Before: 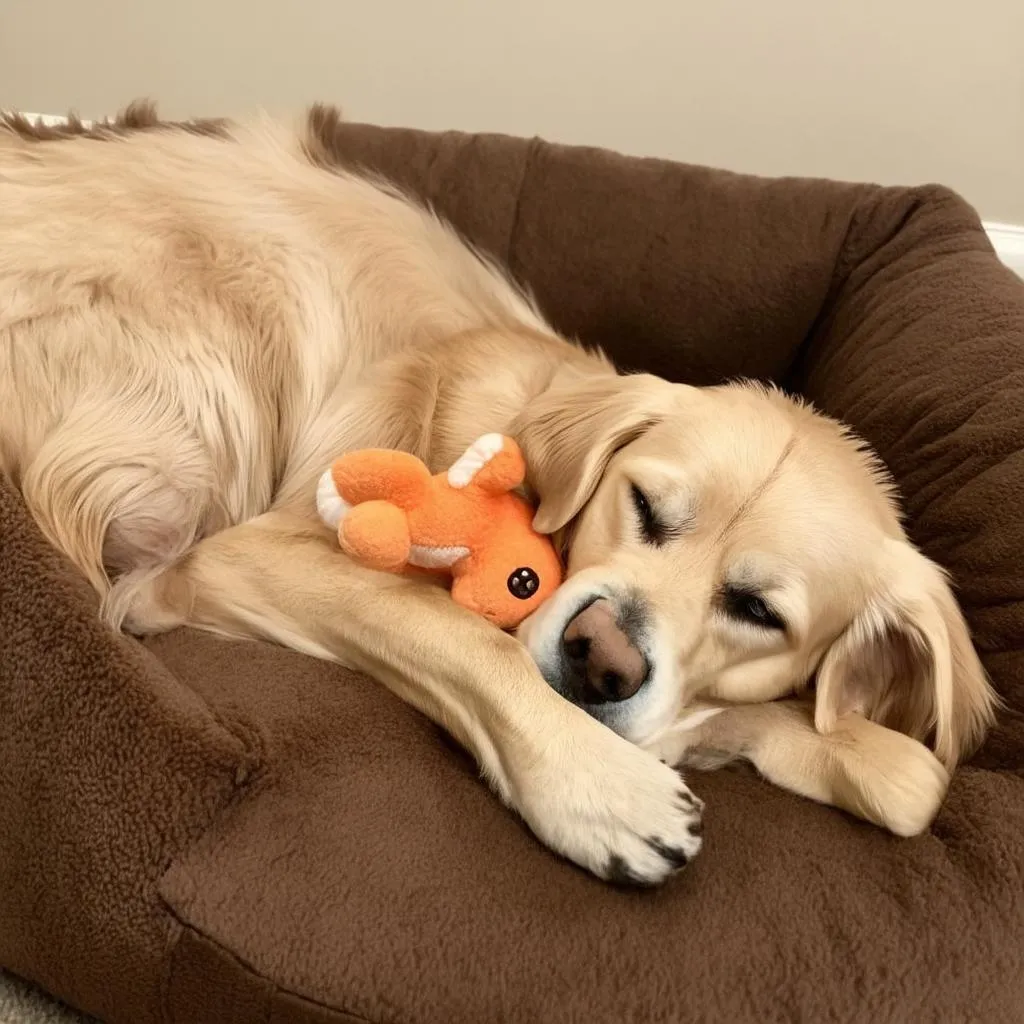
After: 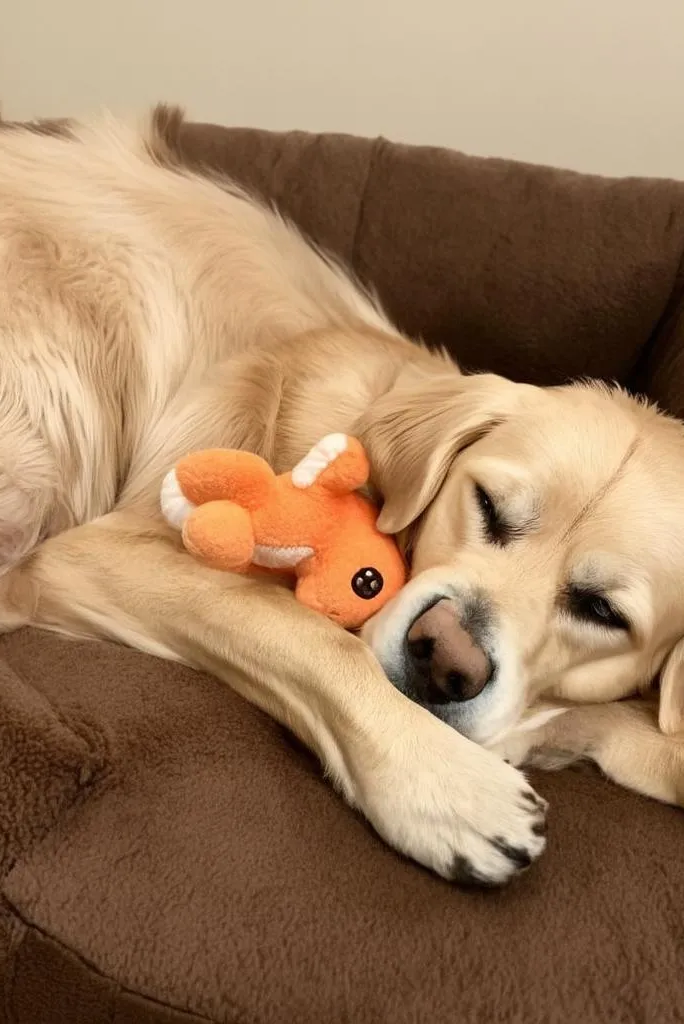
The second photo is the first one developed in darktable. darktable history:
crop and rotate: left 15.263%, right 17.929%
